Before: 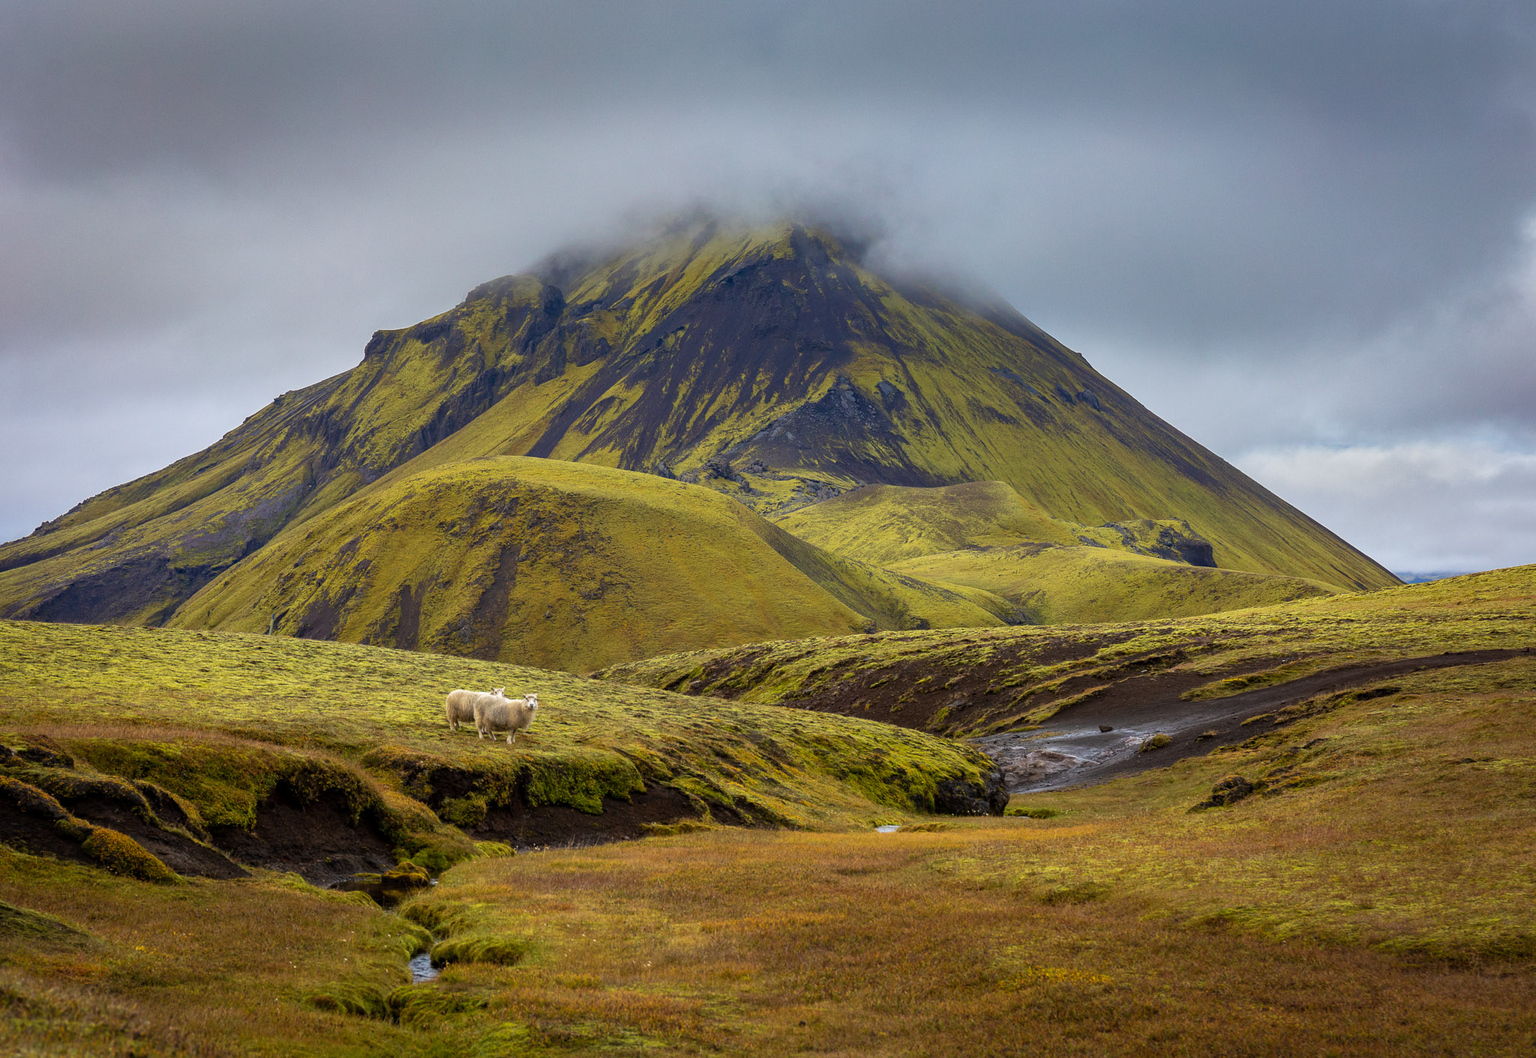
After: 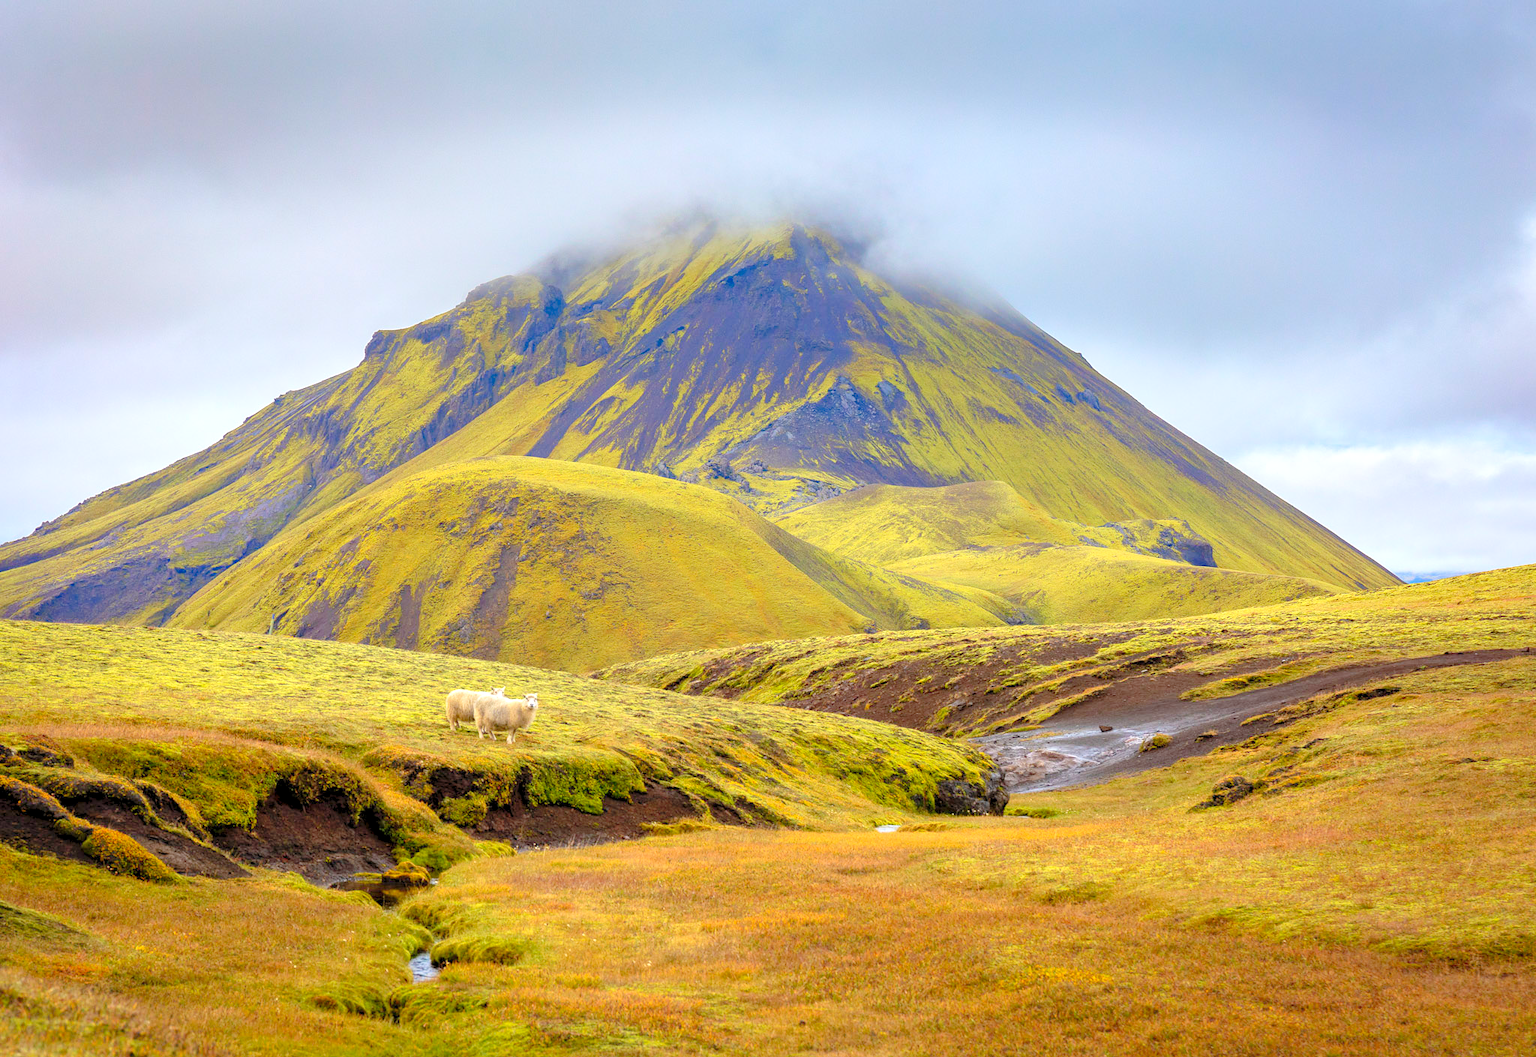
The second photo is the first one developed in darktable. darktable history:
levels: white 99.9%, levels [0.008, 0.318, 0.836]
